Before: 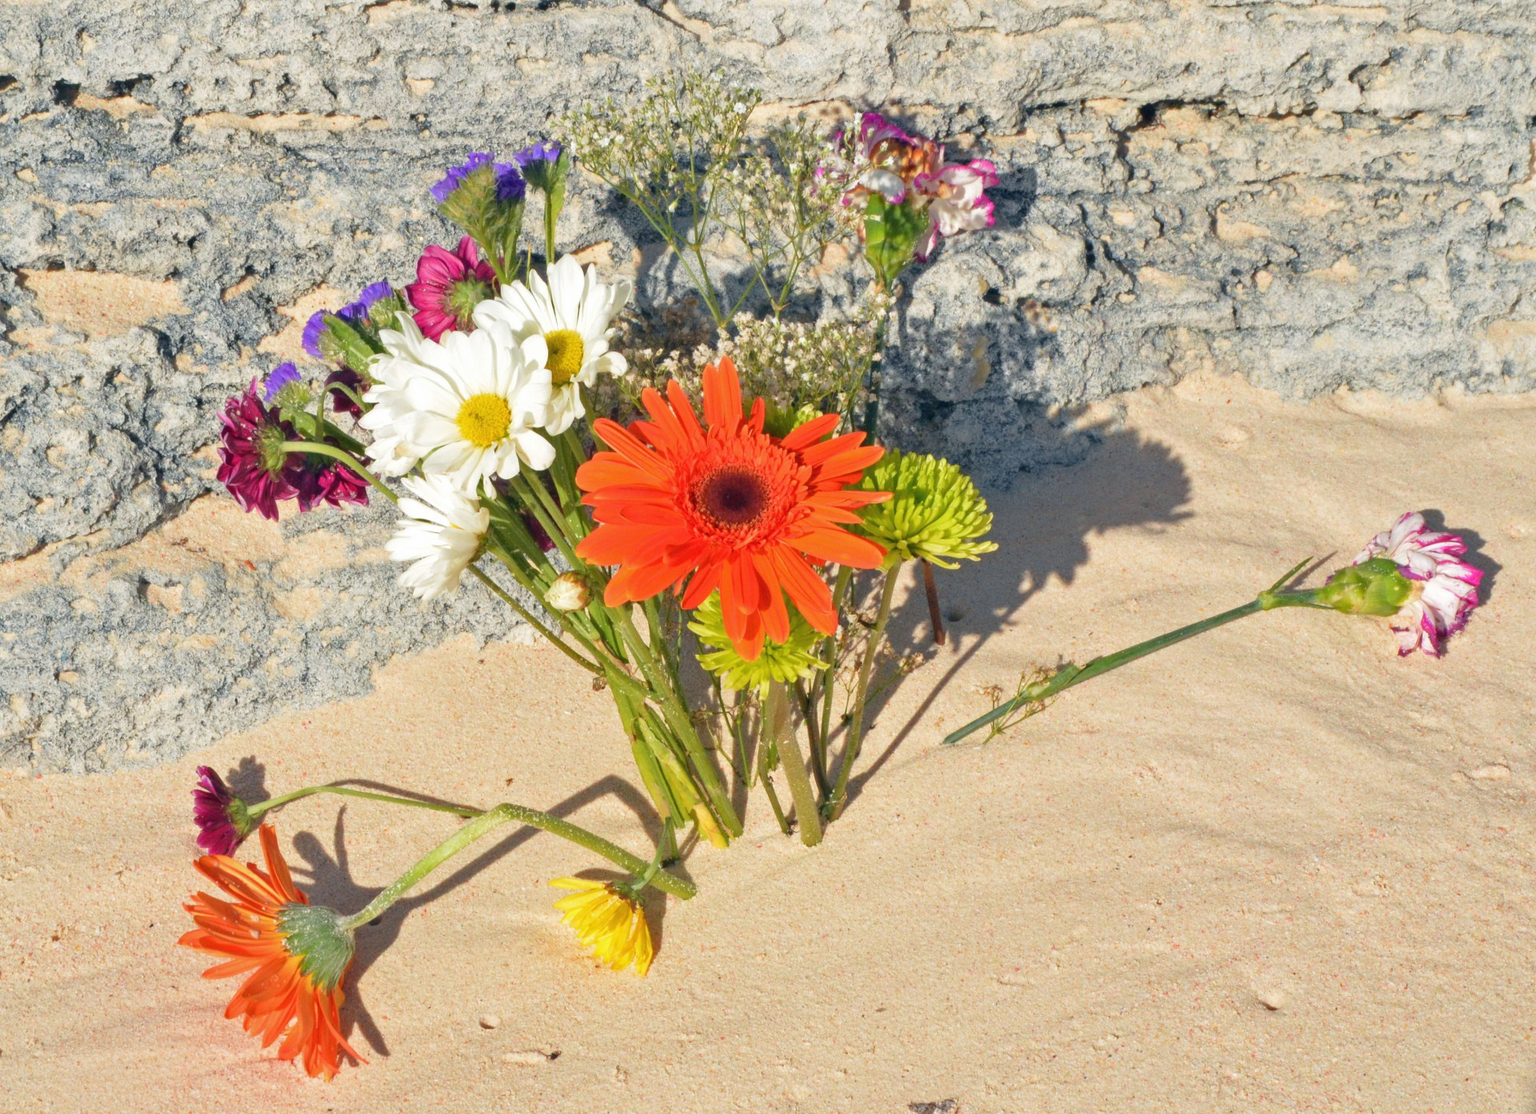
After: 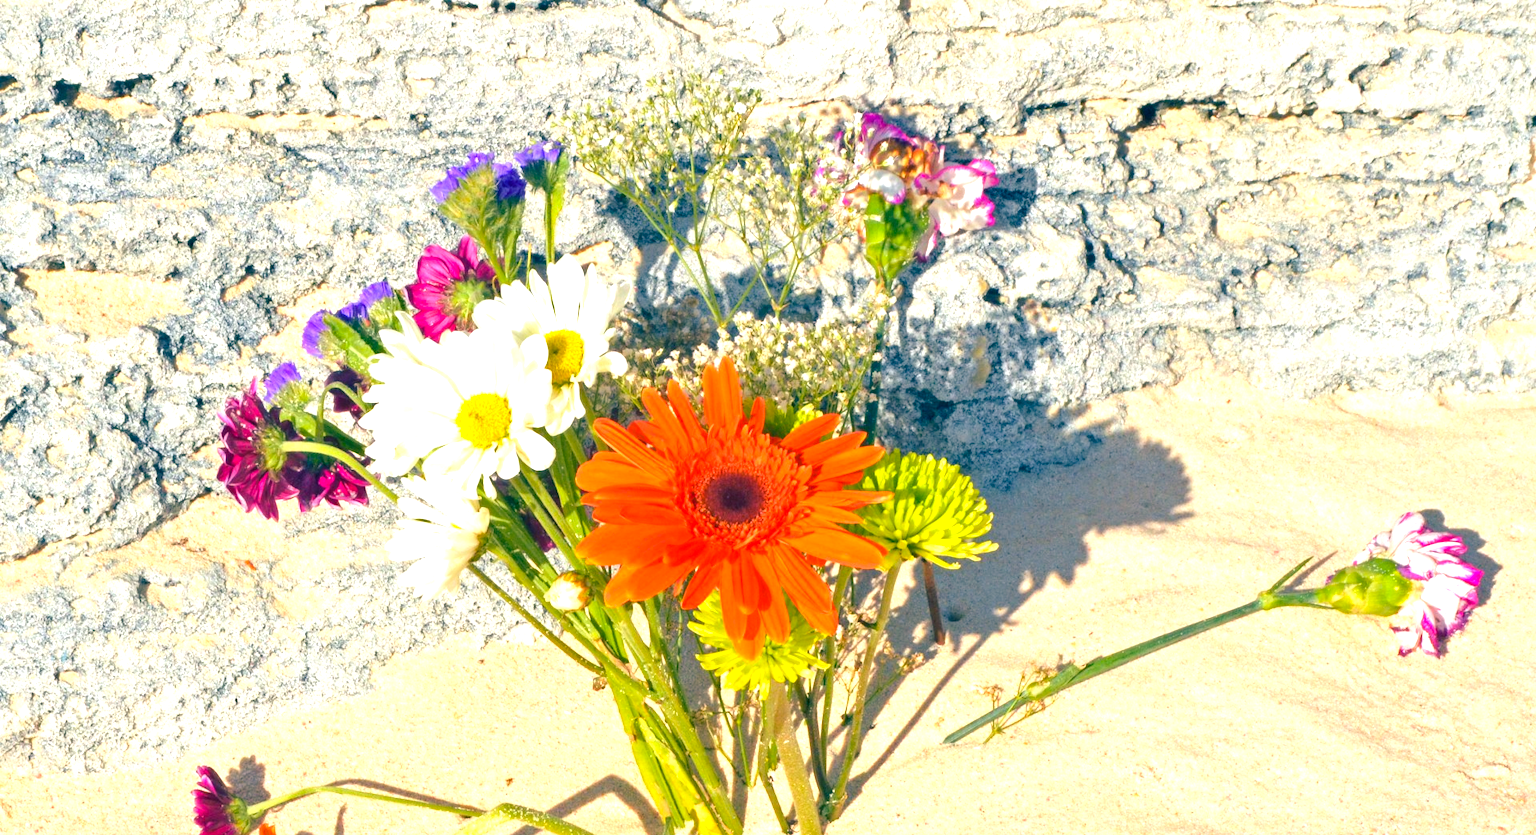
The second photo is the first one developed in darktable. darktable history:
exposure: black level correction 0, exposure 0.931 EV, compensate exposure bias true, compensate highlight preservation false
color balance rgb: shadows lift › luminance -28.567%, shadows lift › chroma 10.113%, shadows lift › hue 227.26°, perceptual saturation grading › global saturation 19.544%
crop: bottom 24.979%
